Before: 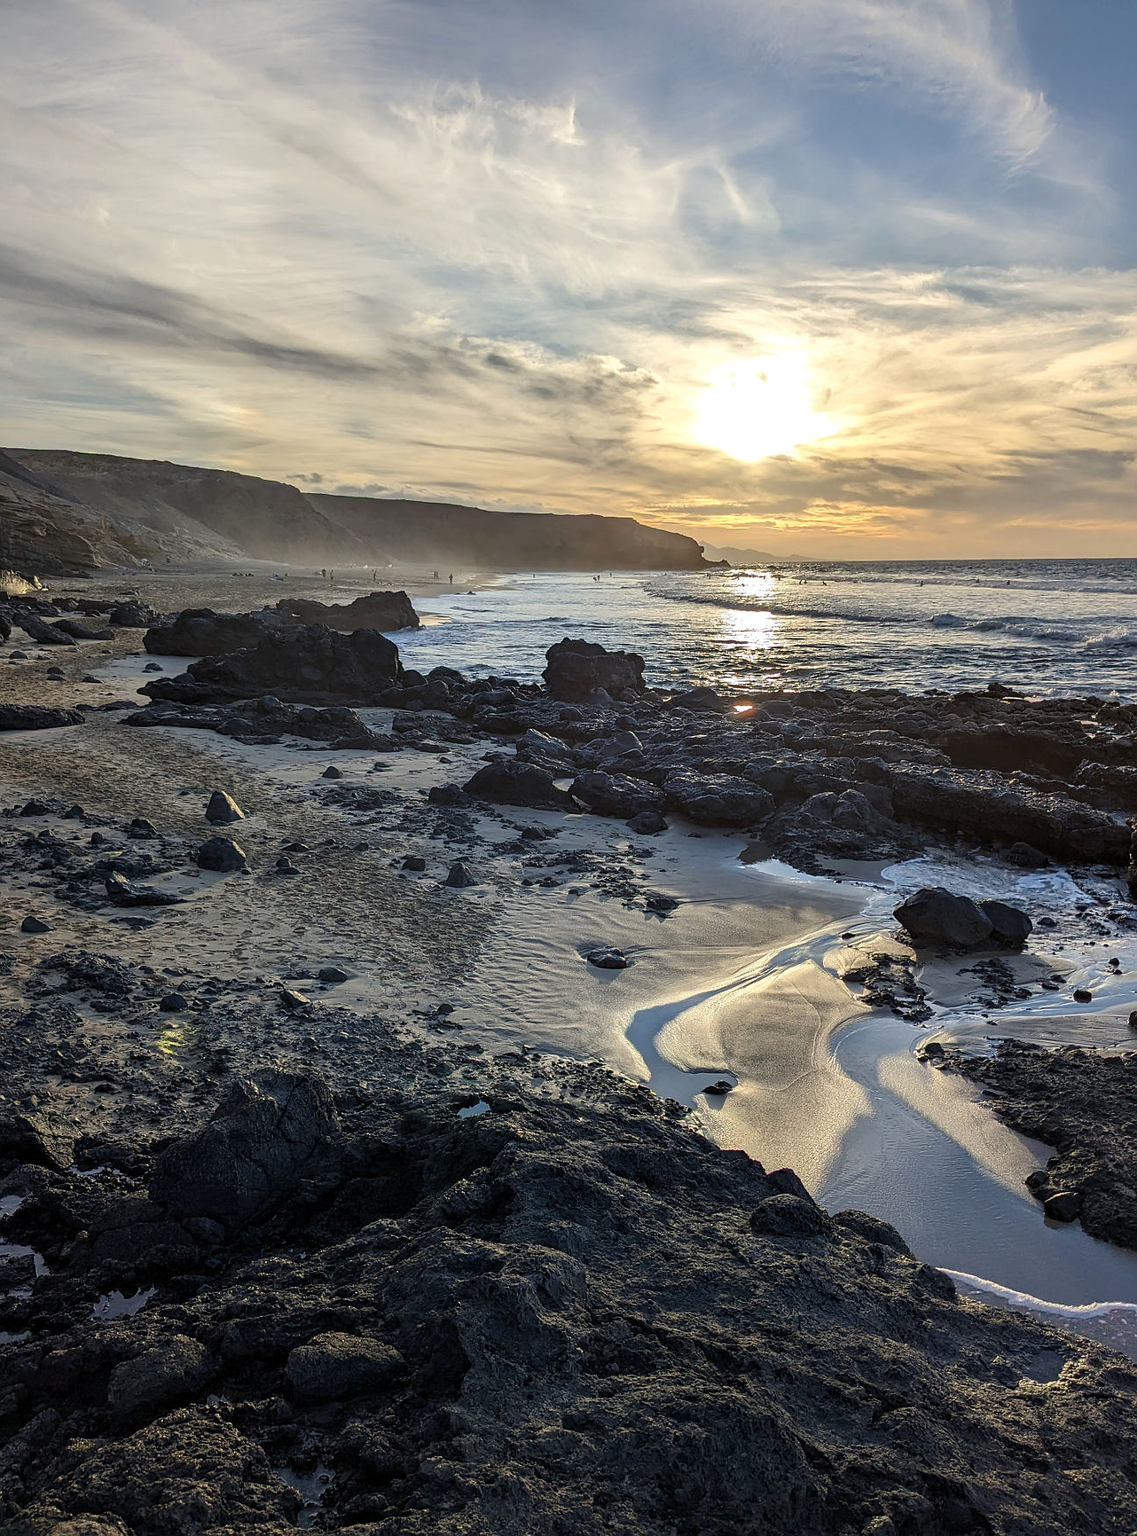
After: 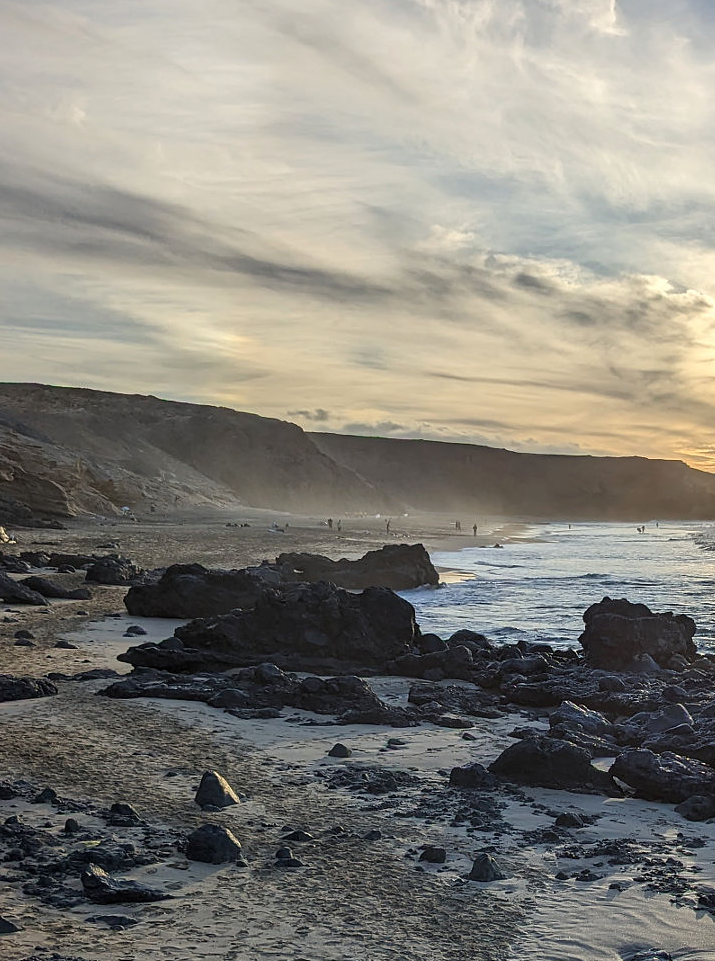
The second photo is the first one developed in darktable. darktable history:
crop and rotate: left 3.063%, top 7.43%, right 41.711%, bottom 37.658%
color correction: highlights b* -0.057
